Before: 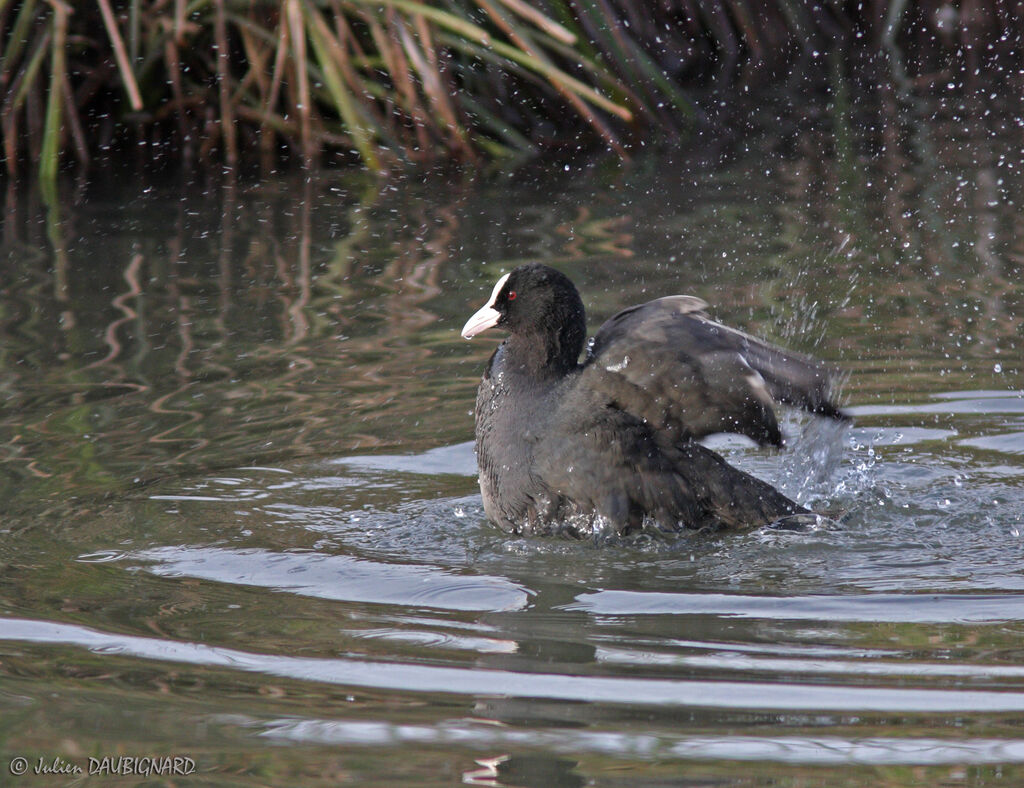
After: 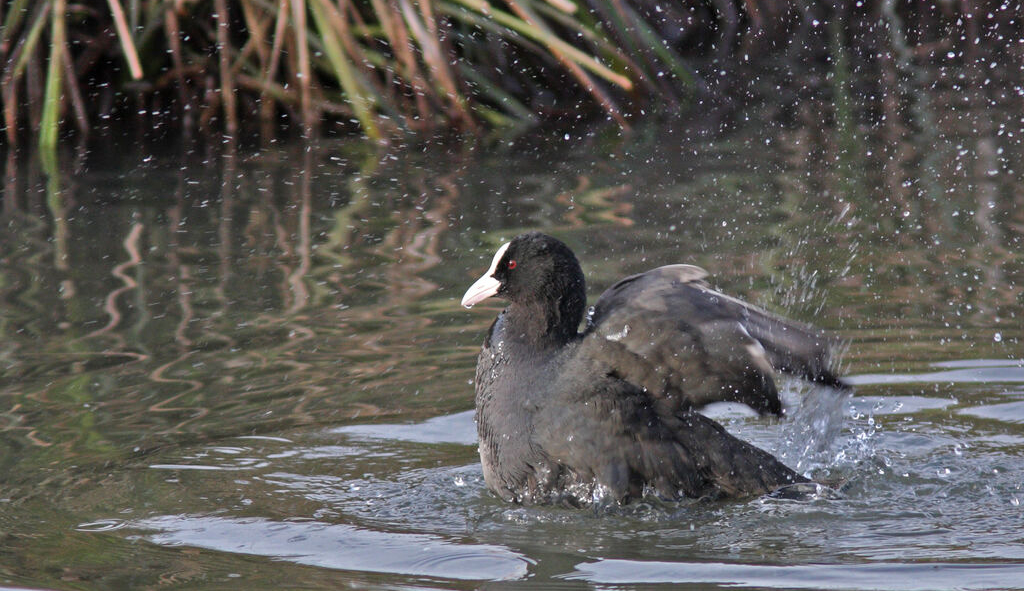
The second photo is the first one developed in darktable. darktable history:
shadows and highlights: low approximation 0.01, soften with gaussian
crop: top 4.038%, bottom 20.923%
